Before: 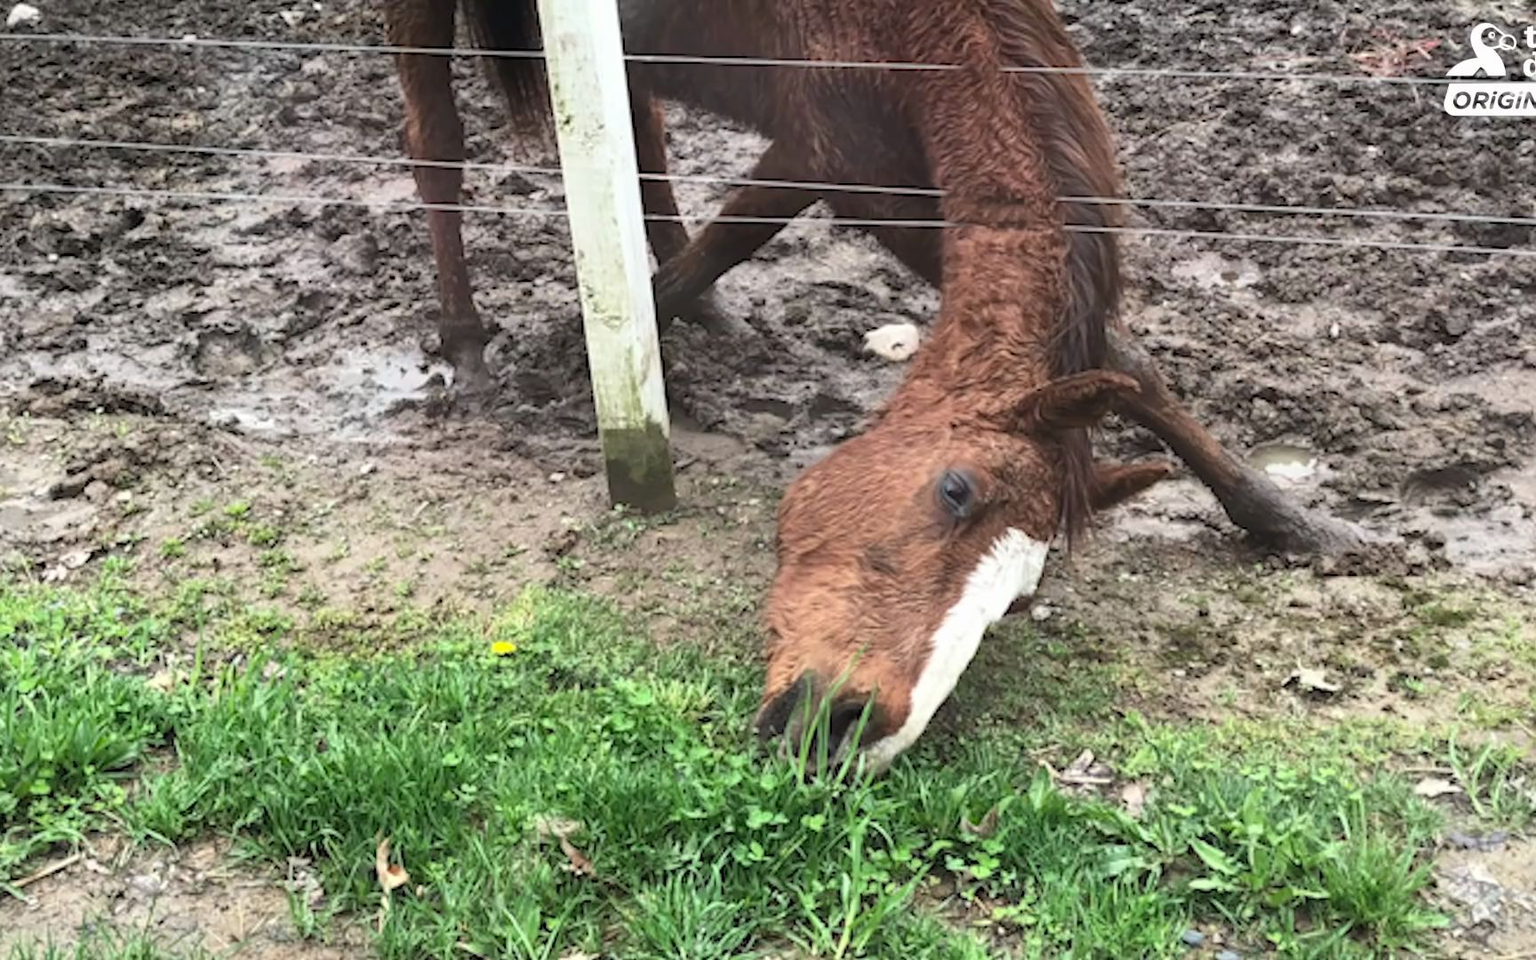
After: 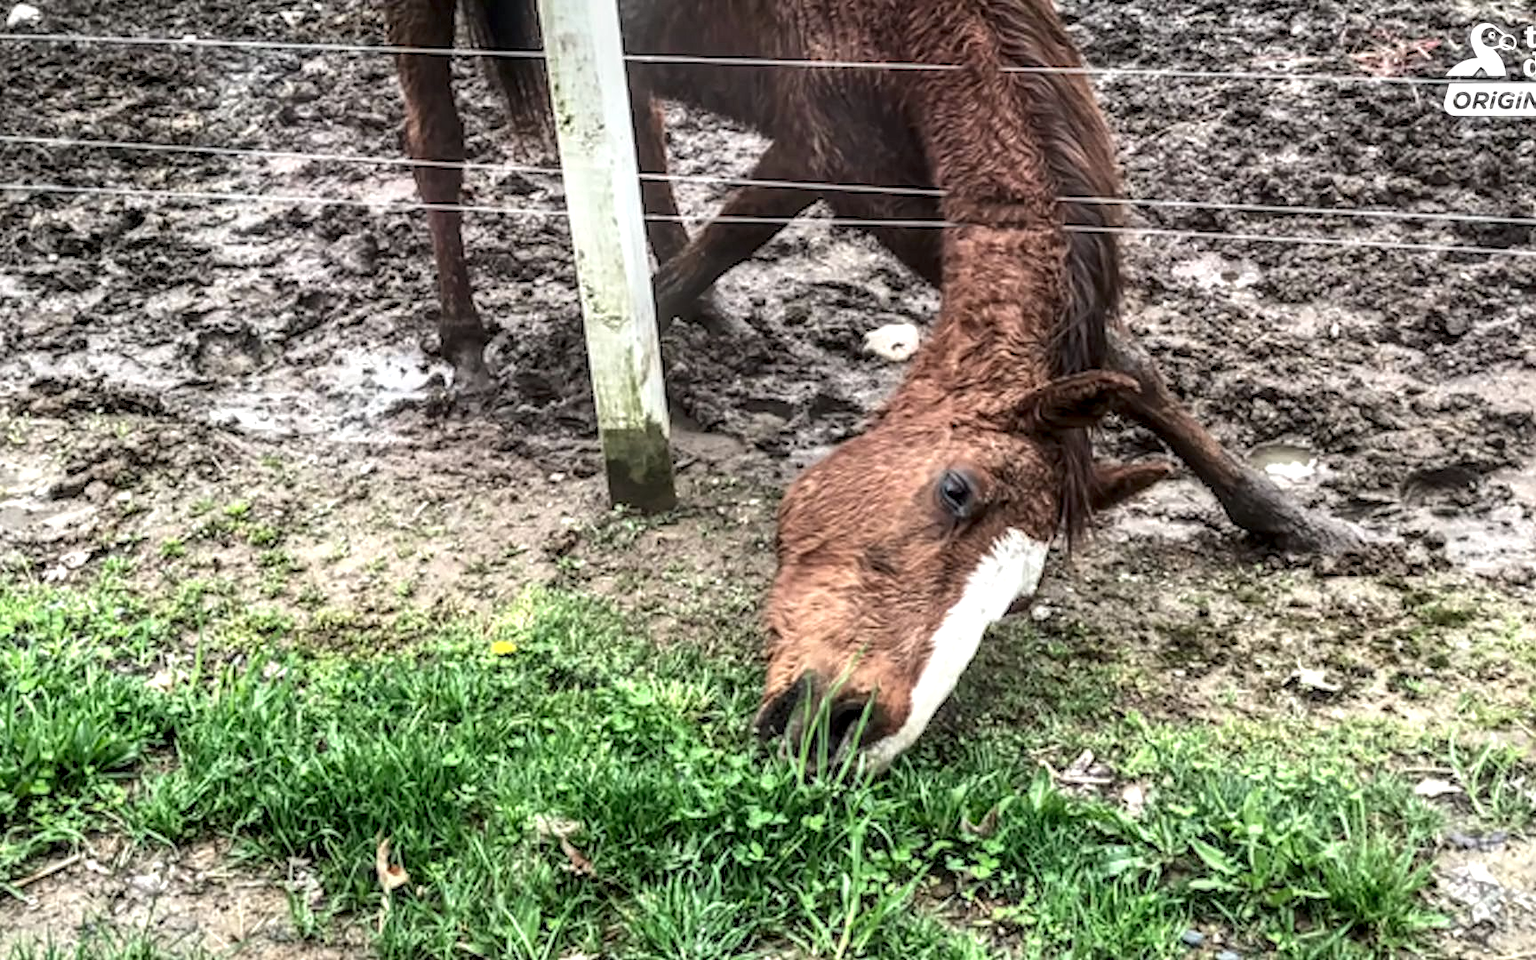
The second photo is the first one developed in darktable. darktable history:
local contrast: highlights 4%, shadows 4%, detail 182%
